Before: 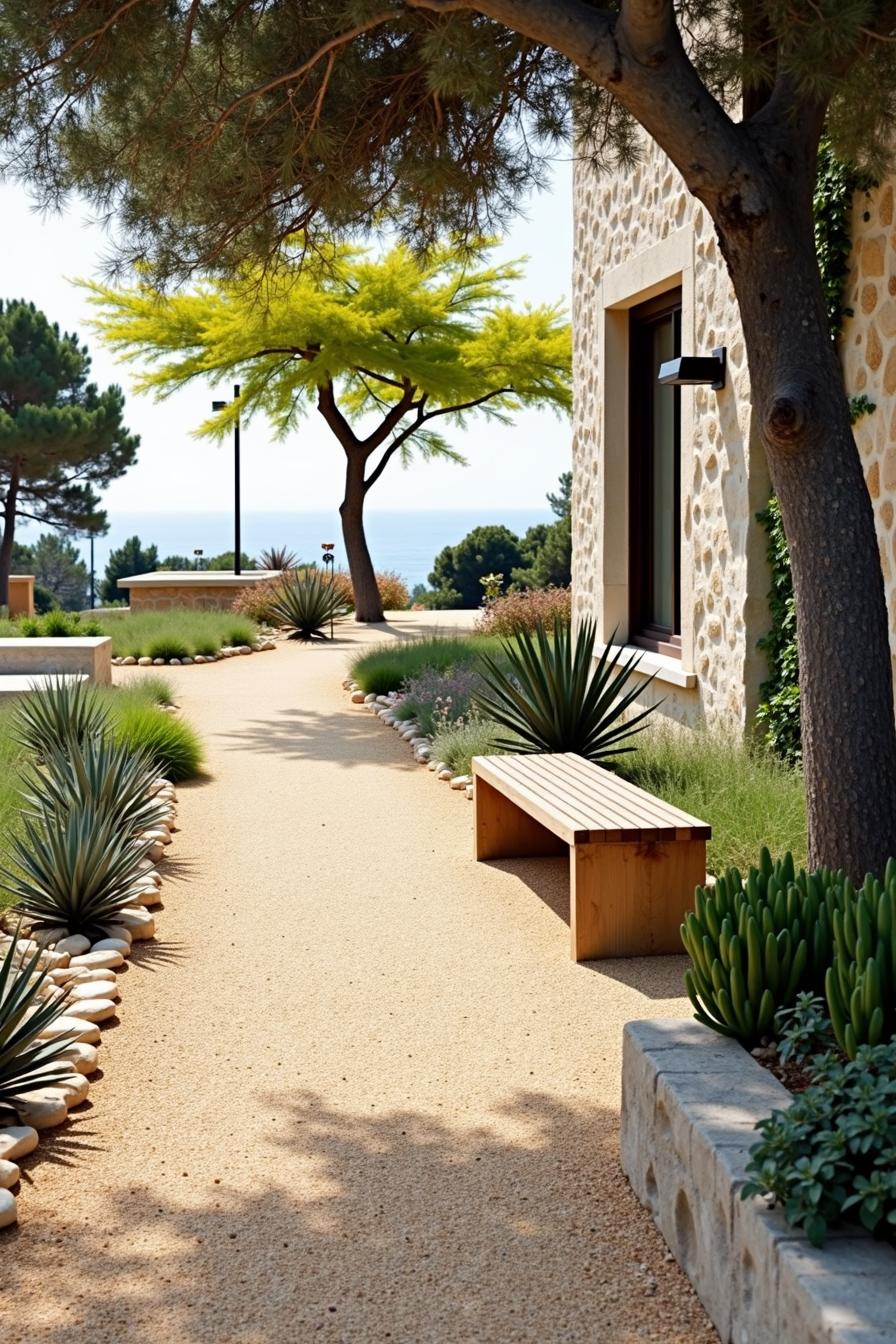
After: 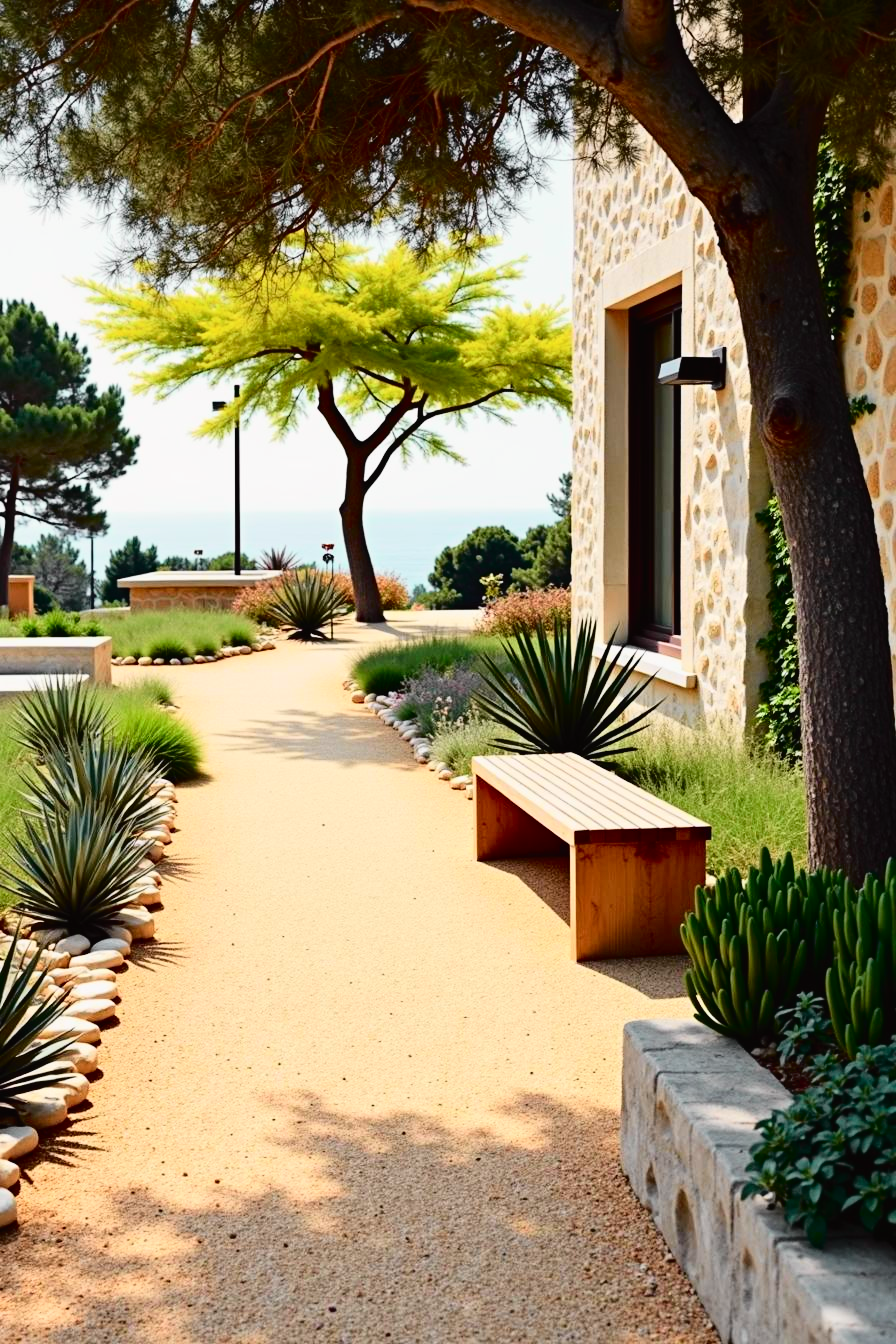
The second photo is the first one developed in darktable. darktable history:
tone curve: curves: ch0 [(0, 0.014) (0.17, 0.099) (0.392, 0.438) (0.725, 0.828) (0.872, 0.918) (1, 0.981)]; ch1 [(0, 0) (0.402, 0.36) (0.489, 0.491) (0.5, 0.503) (0.515, 0.52) (0.545, 0.574) (0.615, 0.662) (0.701, 0.725) (1, 1)]; ch2 [(0, 0) (0.42, 0.458) (0.485, 0.499) (0.503, 0.503) (0.531, 0.542) (0.561, 0.594) (0.644, 0.694) (0.717, 0.753) (1, 0.991)], color space Lab, independent channels
